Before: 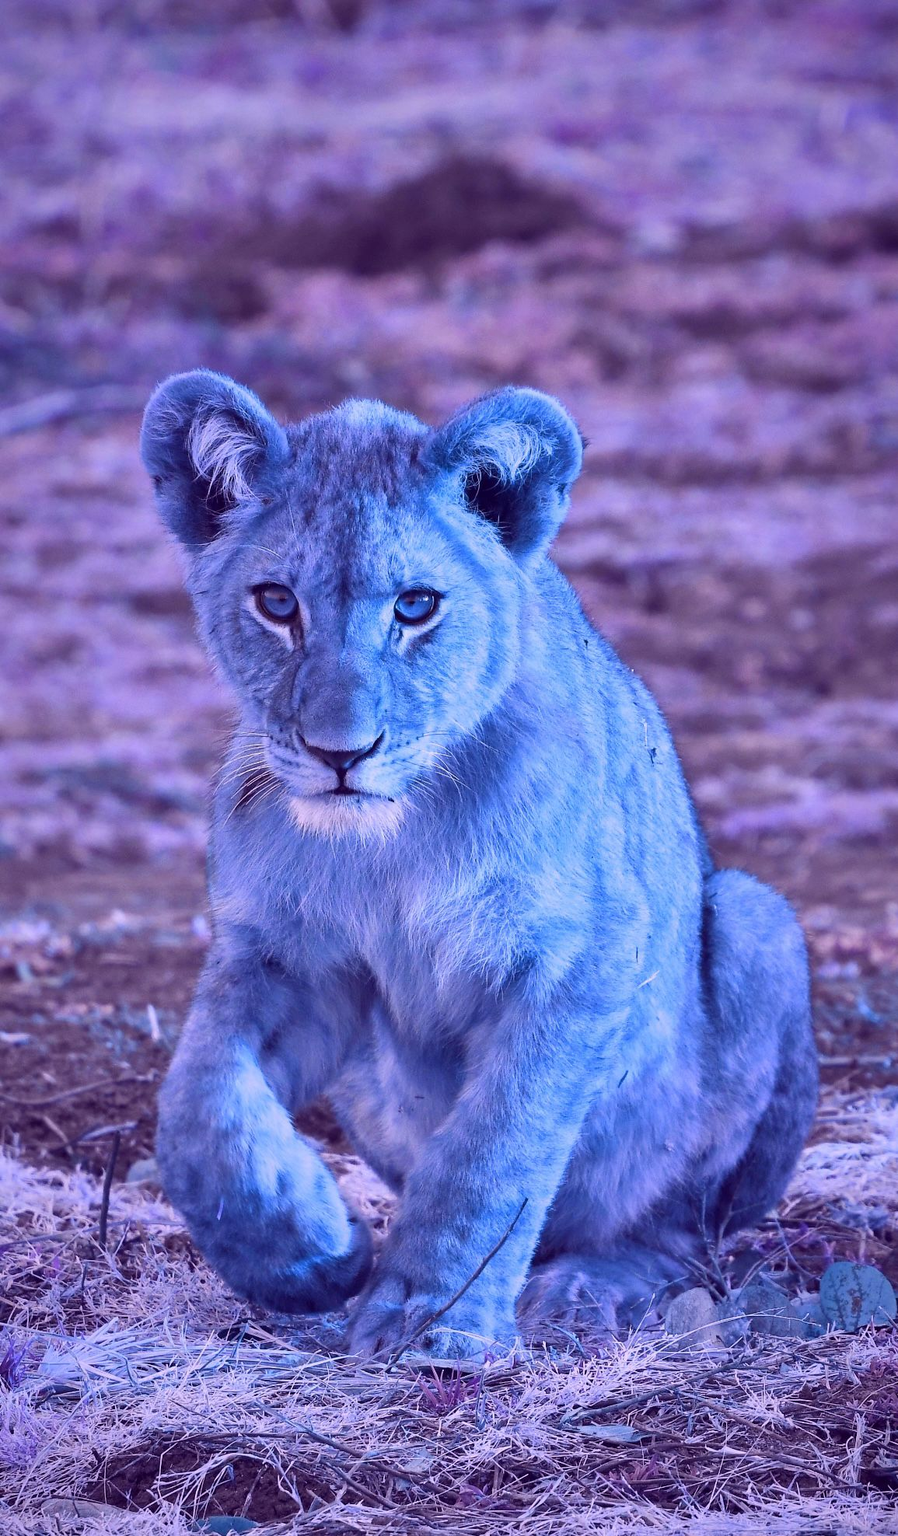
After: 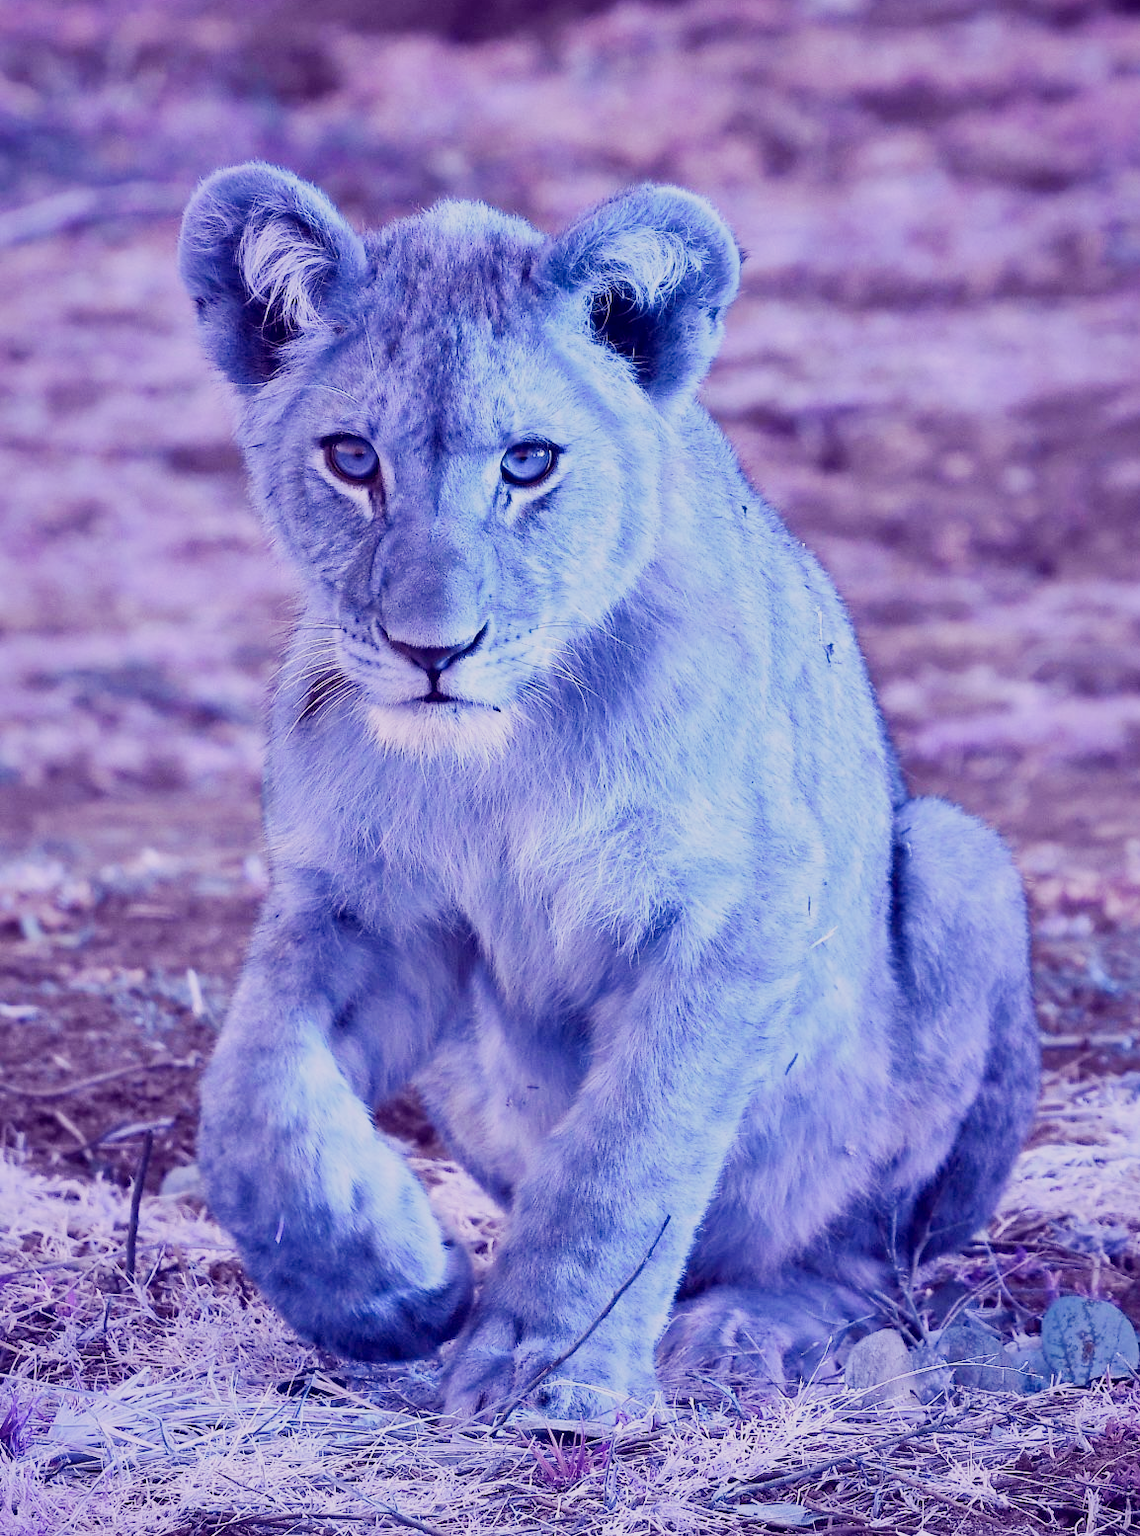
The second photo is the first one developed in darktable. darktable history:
crop and rotate: top 15.755%, bottom 5.524%
tone curve: curves: ch0 [(0, 0) (0.048, 0.024) (0.099, 0.082) (0.227, 0.255) (0.407, 0.482) (0.543, 0.634) (0.719, 0.77) (0.837, 0.843) (1, 0.906)]; ch1 [(0, 0) (0.3, 0.268) (0.404, 0.374) (0.475, 0.463) (0.501, 0.499) (0.514, 0.502) (0.551, 0.541) (0.643, 0.648) (0.682, 0.674) (0.802, 0.812) (1, 1)]; ch2 [(0, 0) (0.259, 0.207) (0.323, 0.311) (0.364, 0.368) (0.442, 0.461) (0.498, 0.498) (0.531, 0.528) (0.581, 0.602) (0.629, 0.659) (0.768, 0.728) (1, 1)], preserve colors none
